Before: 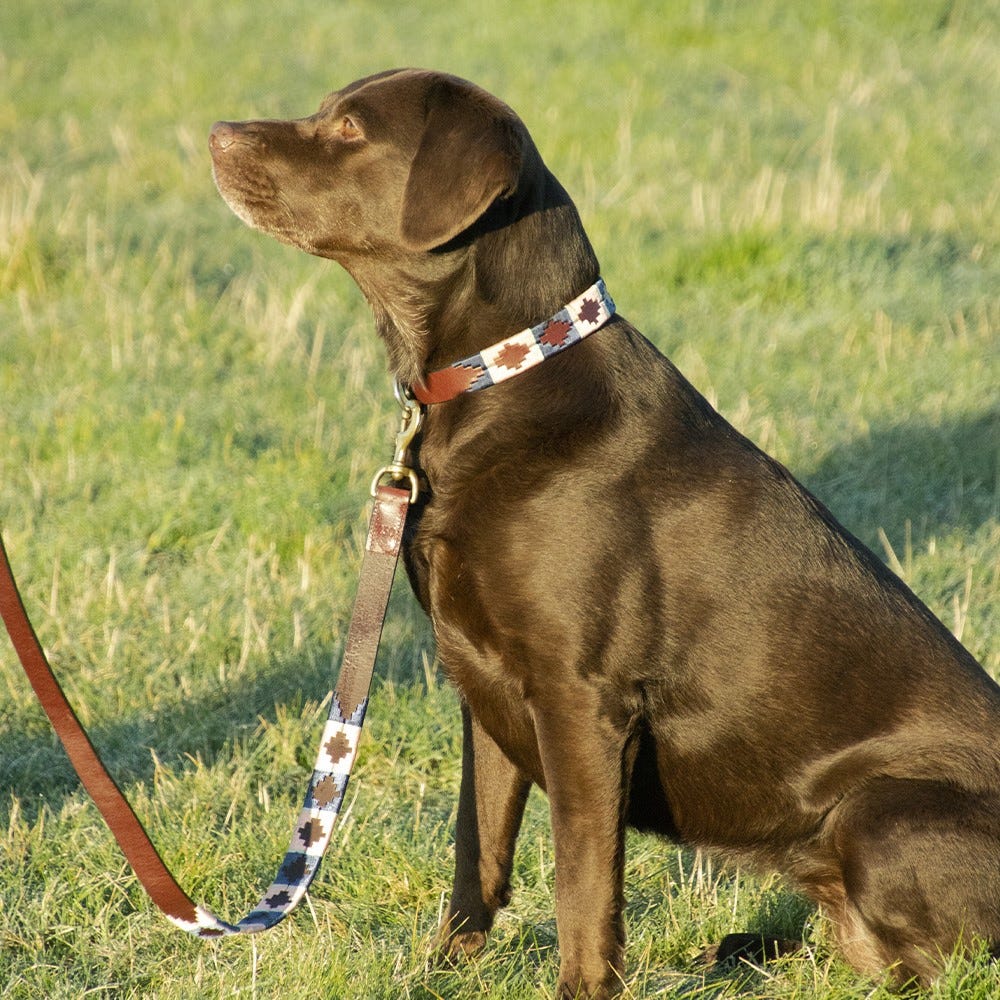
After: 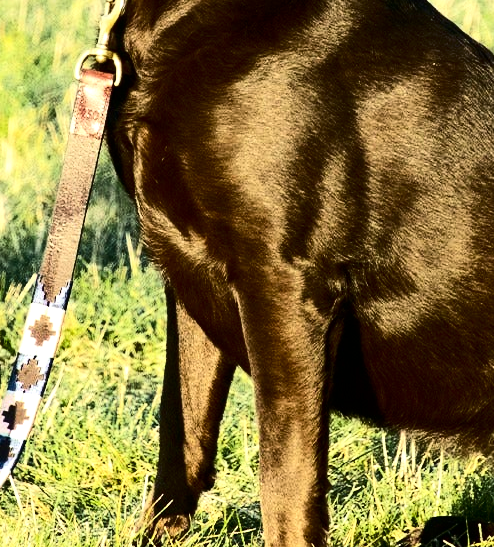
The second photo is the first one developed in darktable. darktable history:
contrast brightness saturation: contrast 0.32, brightness -0.08, saturation 0.17
crop: left 29.672%, top 41.786%, right 20.851%, bottom 3.487%
tone equalizer: -8 EV -0.75 EV, -7 EV -0.7 EV, -6 EV -0.6 EV, -5 EV -0.4 EV, -3 EV 0.4 EV, -2 EV 0.6 EV, -1 EV 0.7 EV, +0 EV 0.75 EV, edges refinement/feathering 500, mask exposure compensation -1.57 EV, preserve details no
